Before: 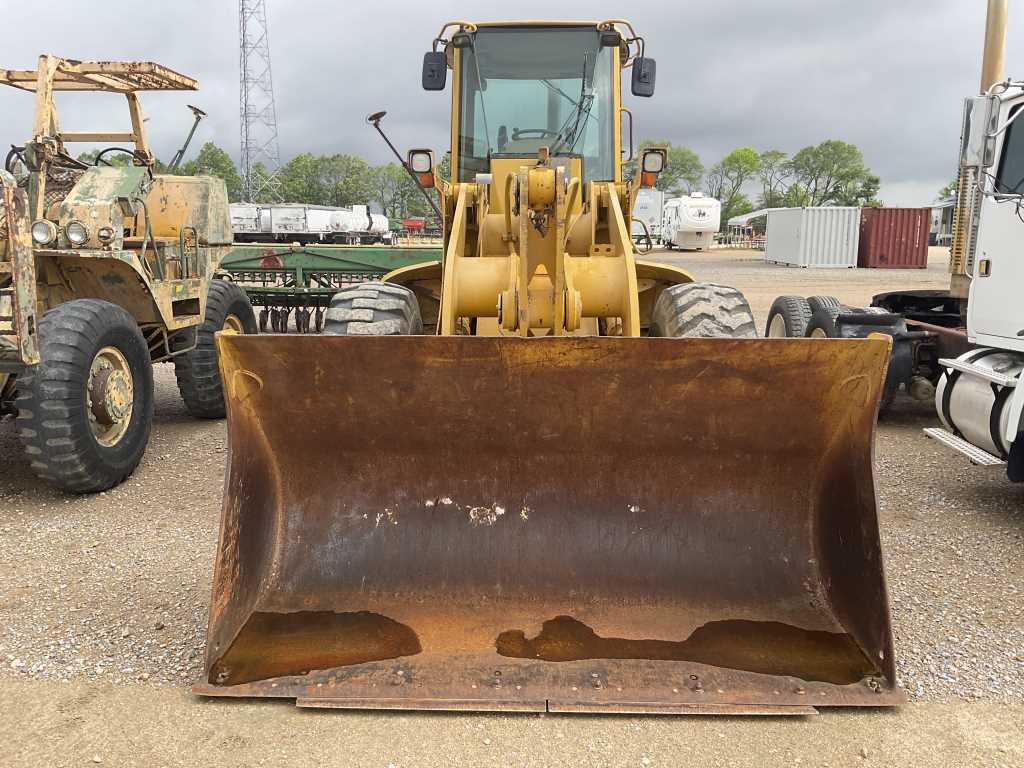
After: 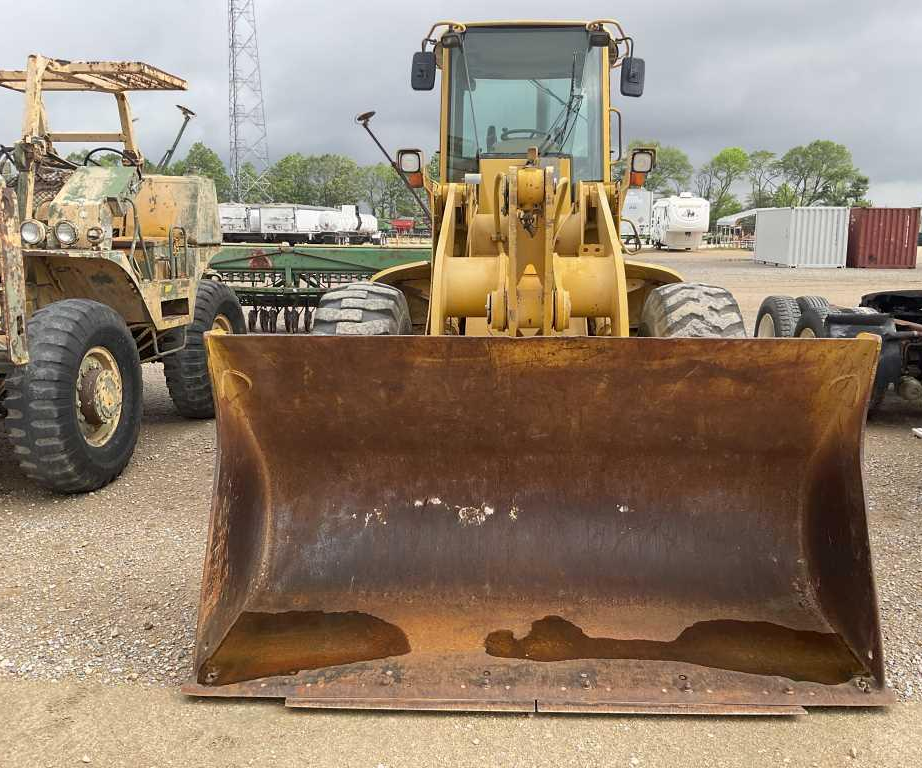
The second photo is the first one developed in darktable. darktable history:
crop and rotate: left 1.088%, right 8.807%
exposure: black level correction 0.001, compensate highlight preservation false
